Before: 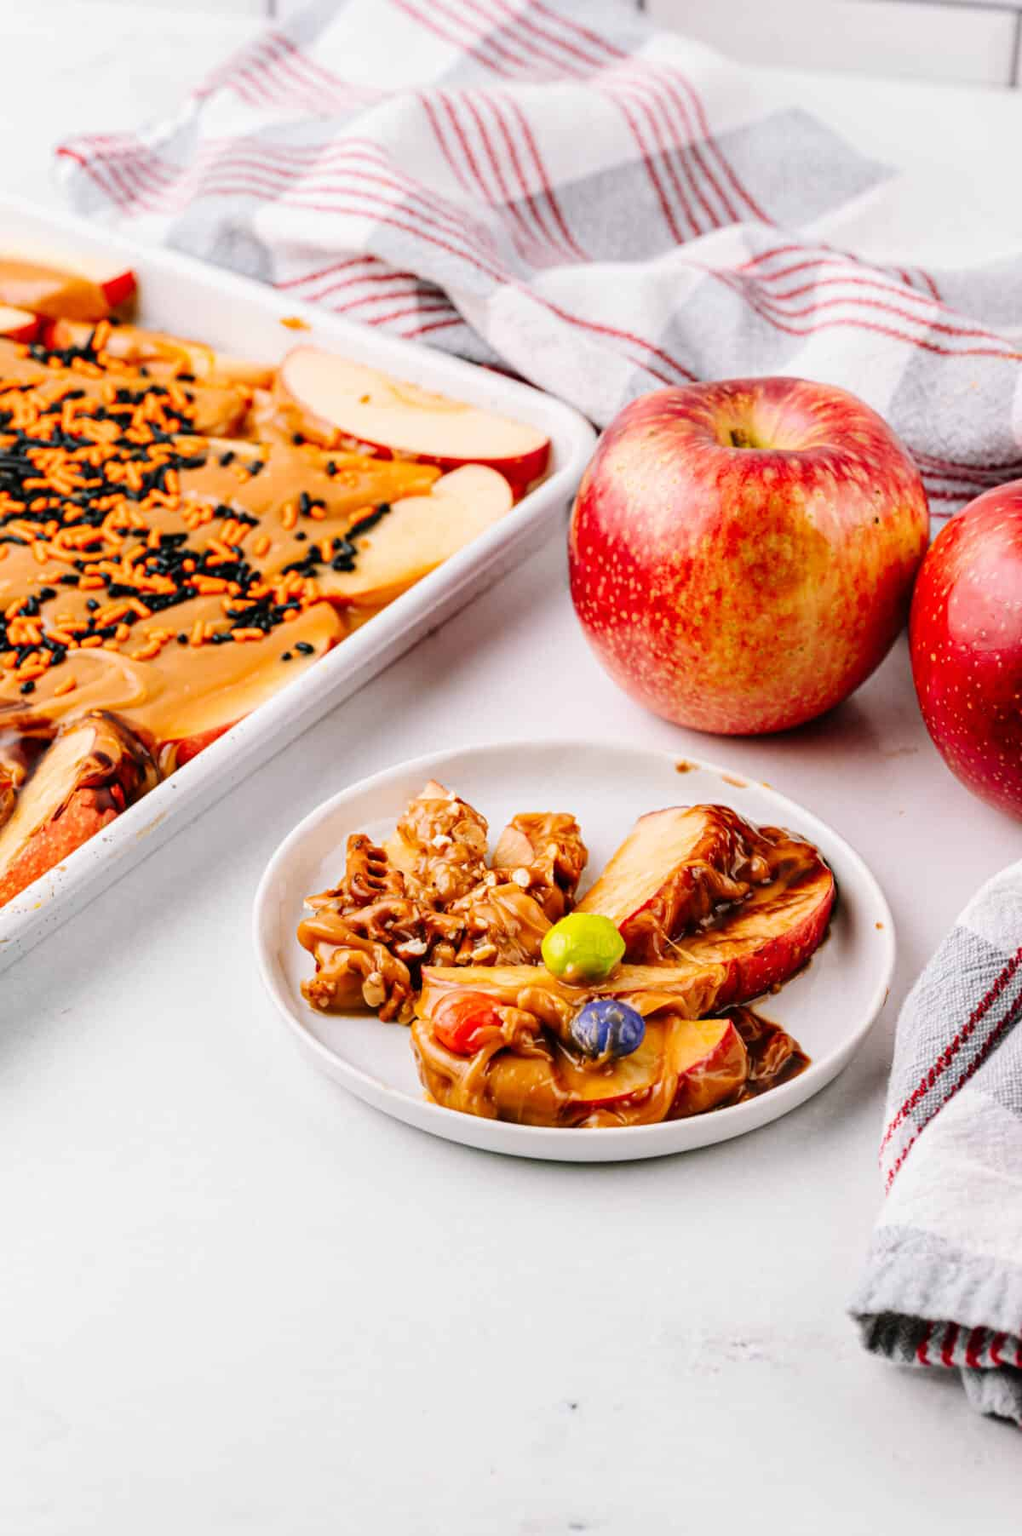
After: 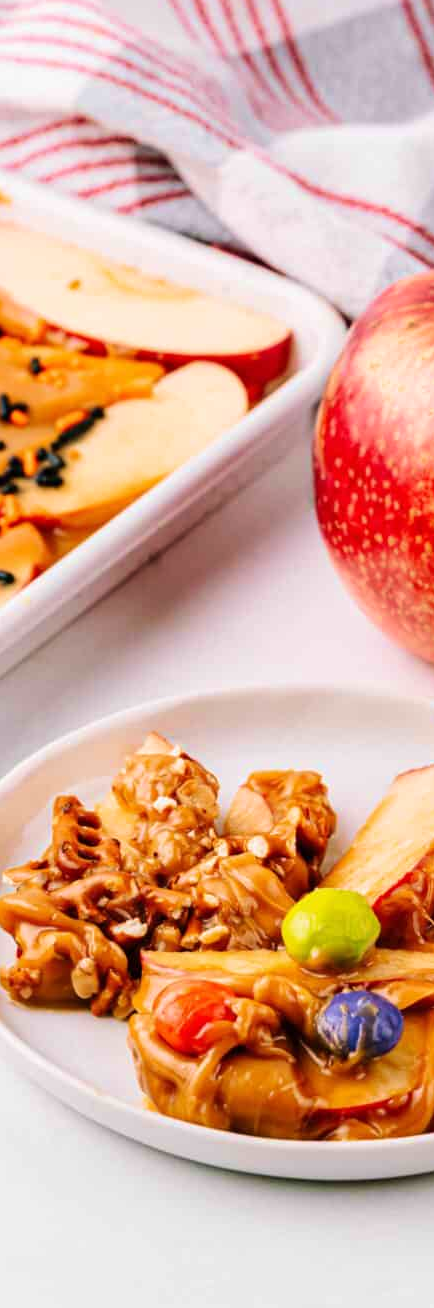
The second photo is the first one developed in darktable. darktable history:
velvia: strength 44.78%
crop and rotate: left 29.535%, top 10.244%, right 34.272%, bottom 17.212%
